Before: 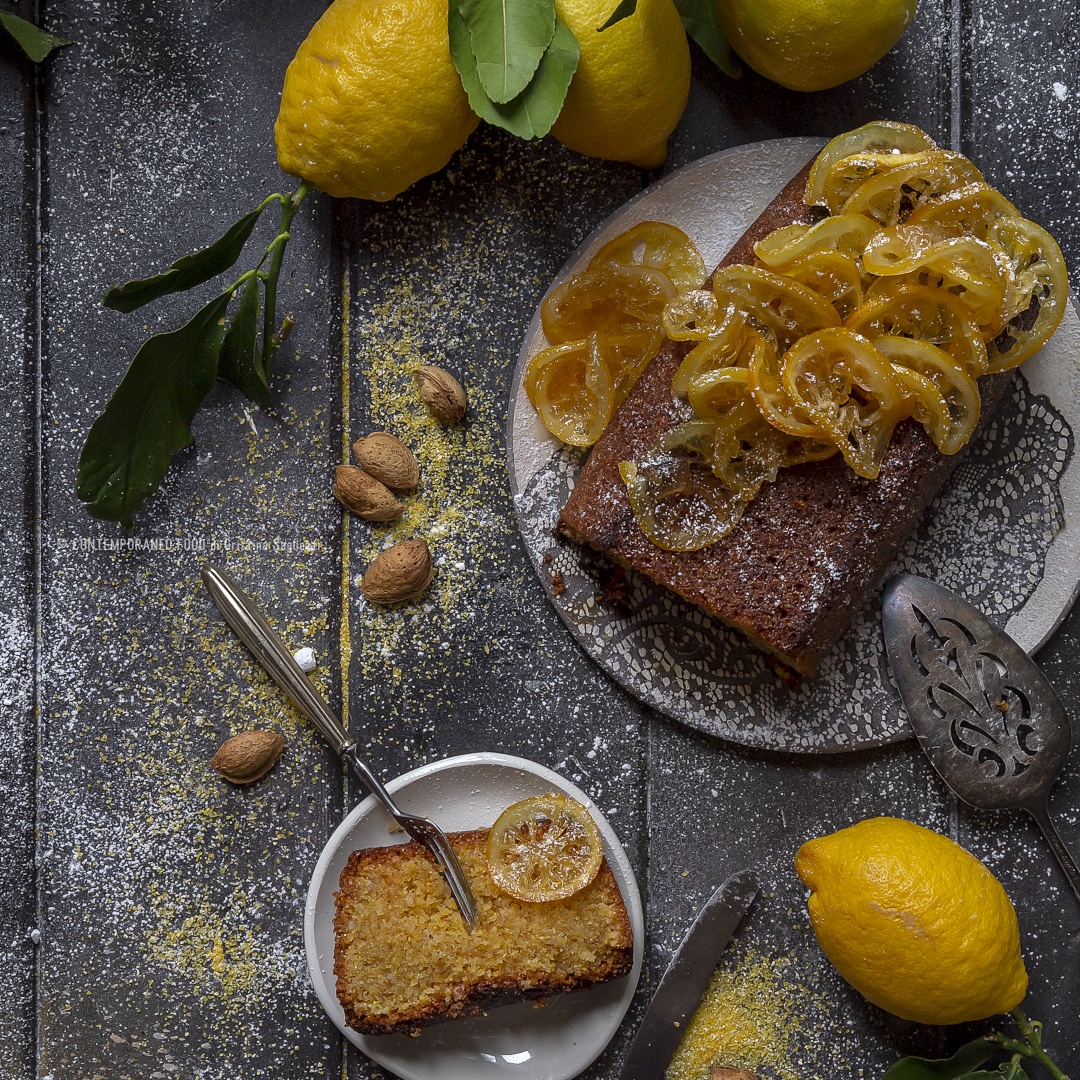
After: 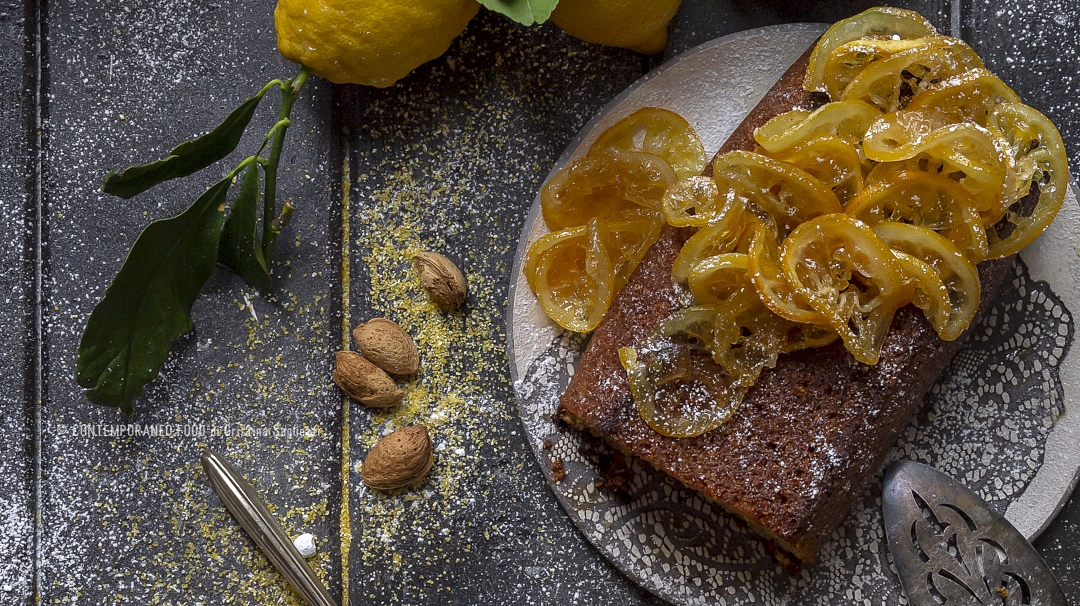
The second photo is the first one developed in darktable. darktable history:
exposure: exposure 0.191 EV, compensate highlight preservation false
crop and rotate: top 10.605%, bottom 33.274%
